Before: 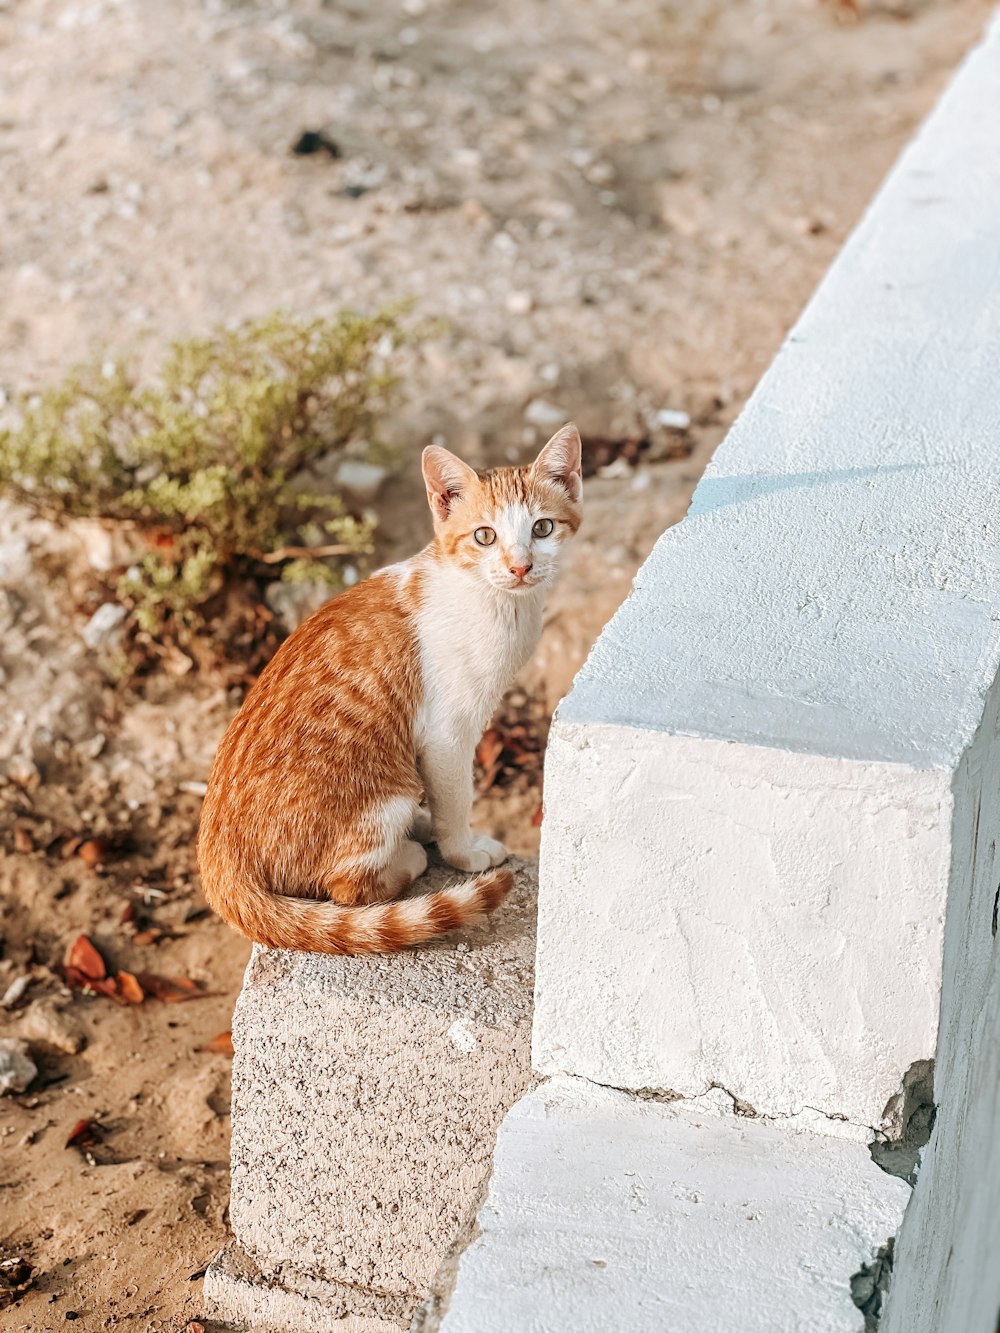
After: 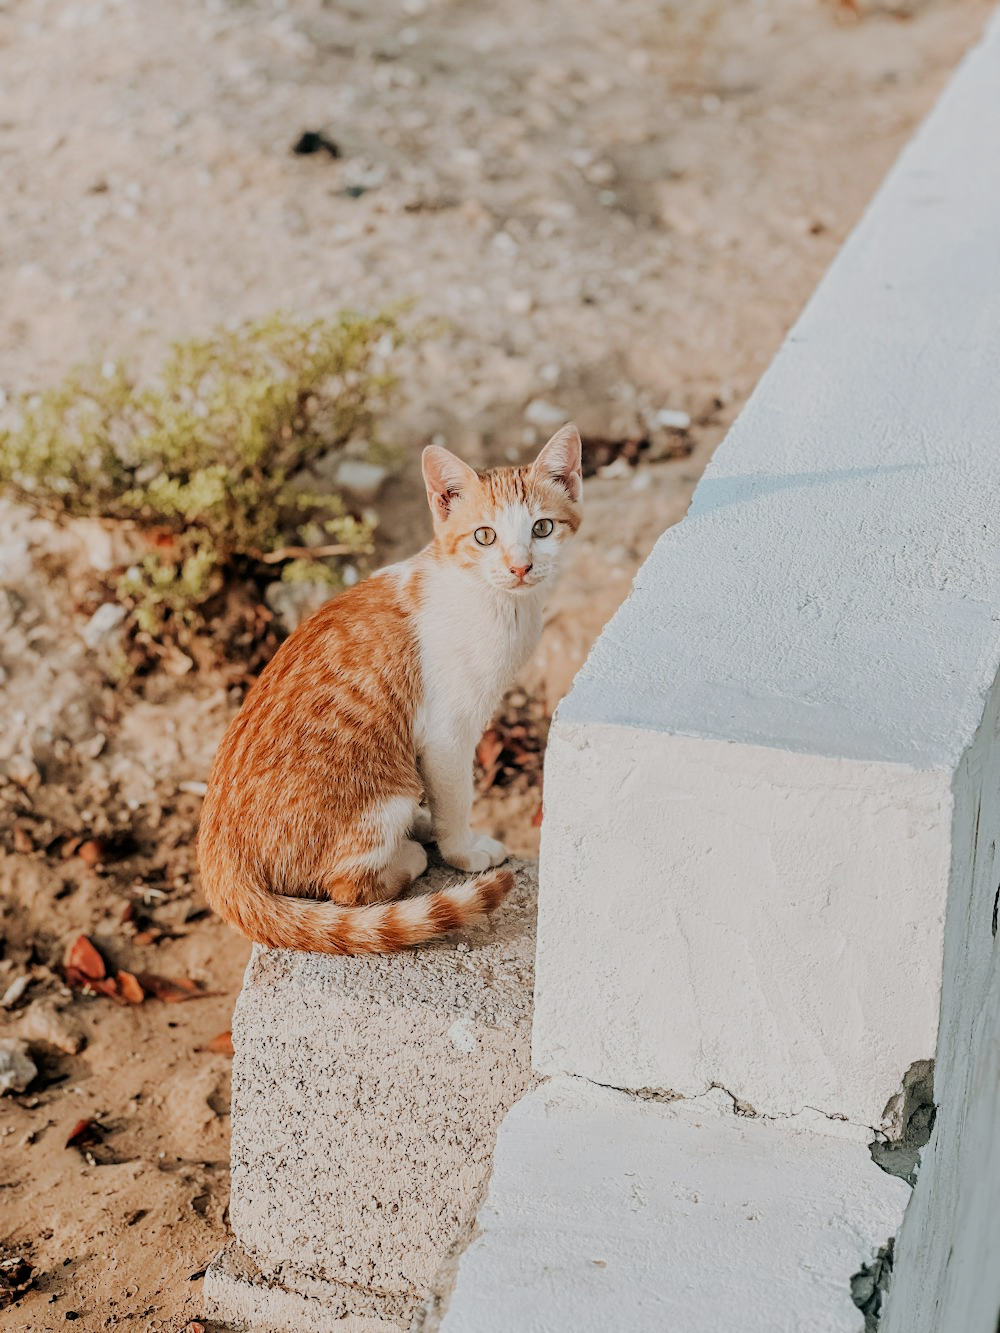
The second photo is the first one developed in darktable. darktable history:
filmic rgb: black relative exposure -6.94 EV, white relative exposure 5.68 EV, hardness 2.85, iterations of high-quality reconstruction 10
